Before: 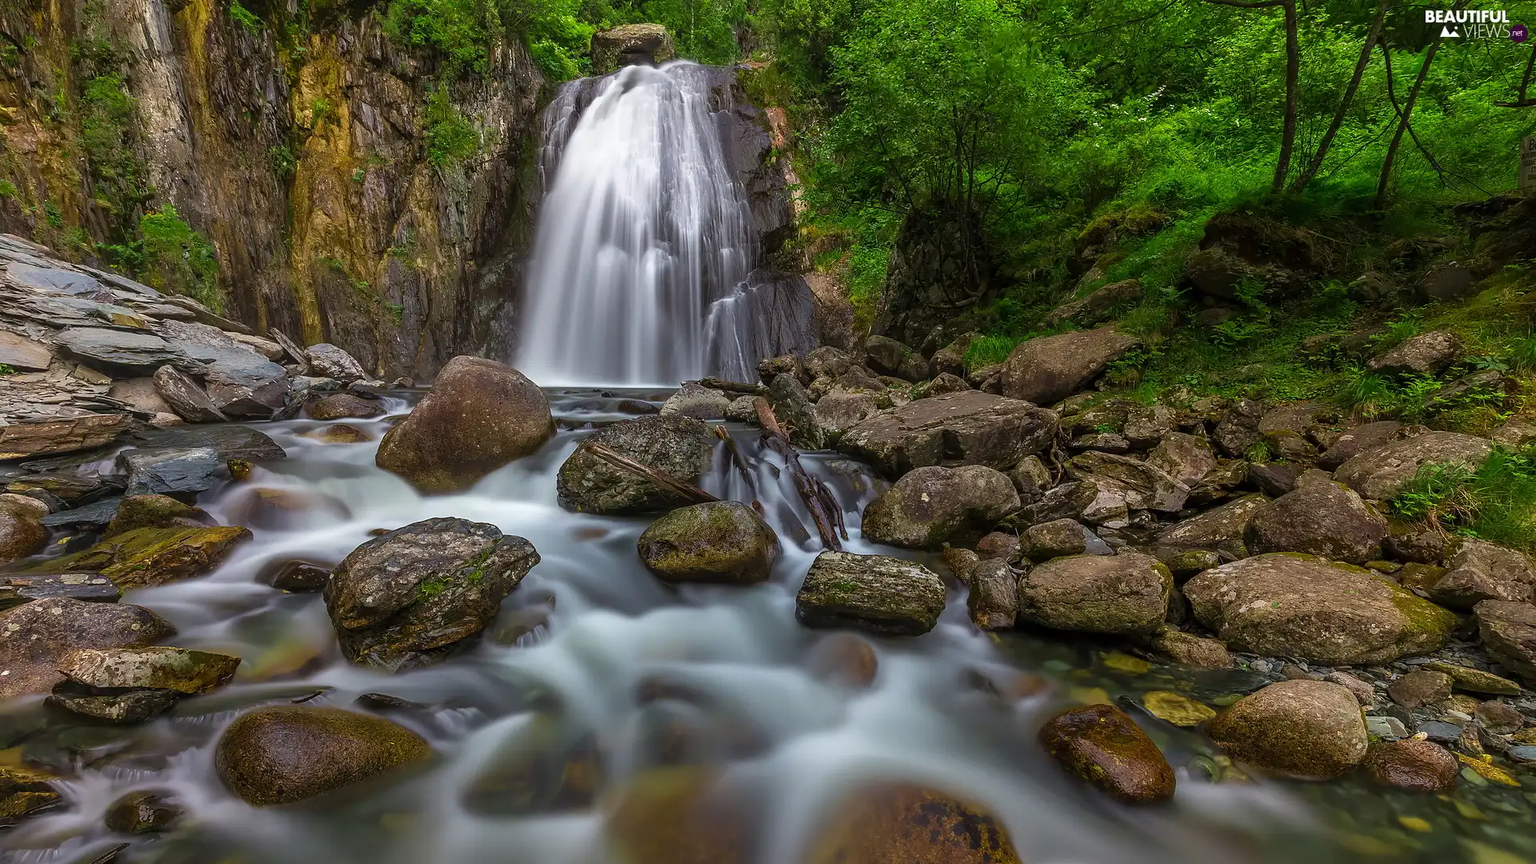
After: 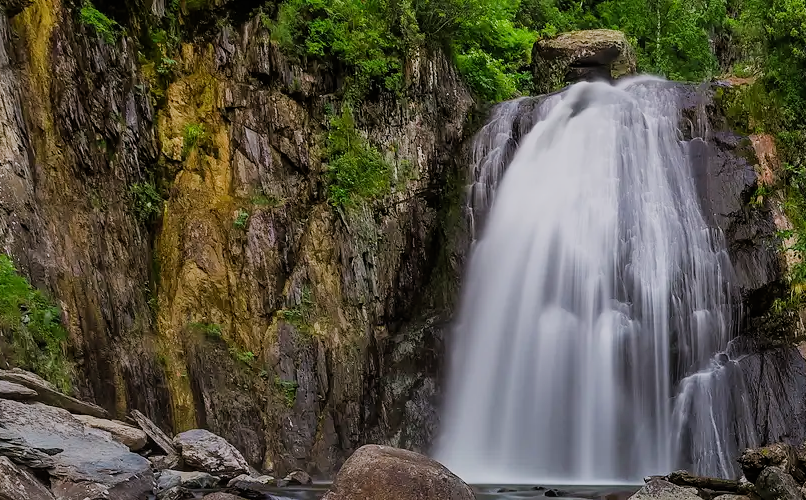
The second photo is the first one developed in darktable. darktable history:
filmic rgb: black relative exposure -9.22 EV, white relative exposure 6.77 EV, hardness 3.07, contrast 1.05
white balance: red 1.009, blue 1.027
crop and rotate: left 10.817%, top 0.062%, right 47.194%, bottom 53.626%
